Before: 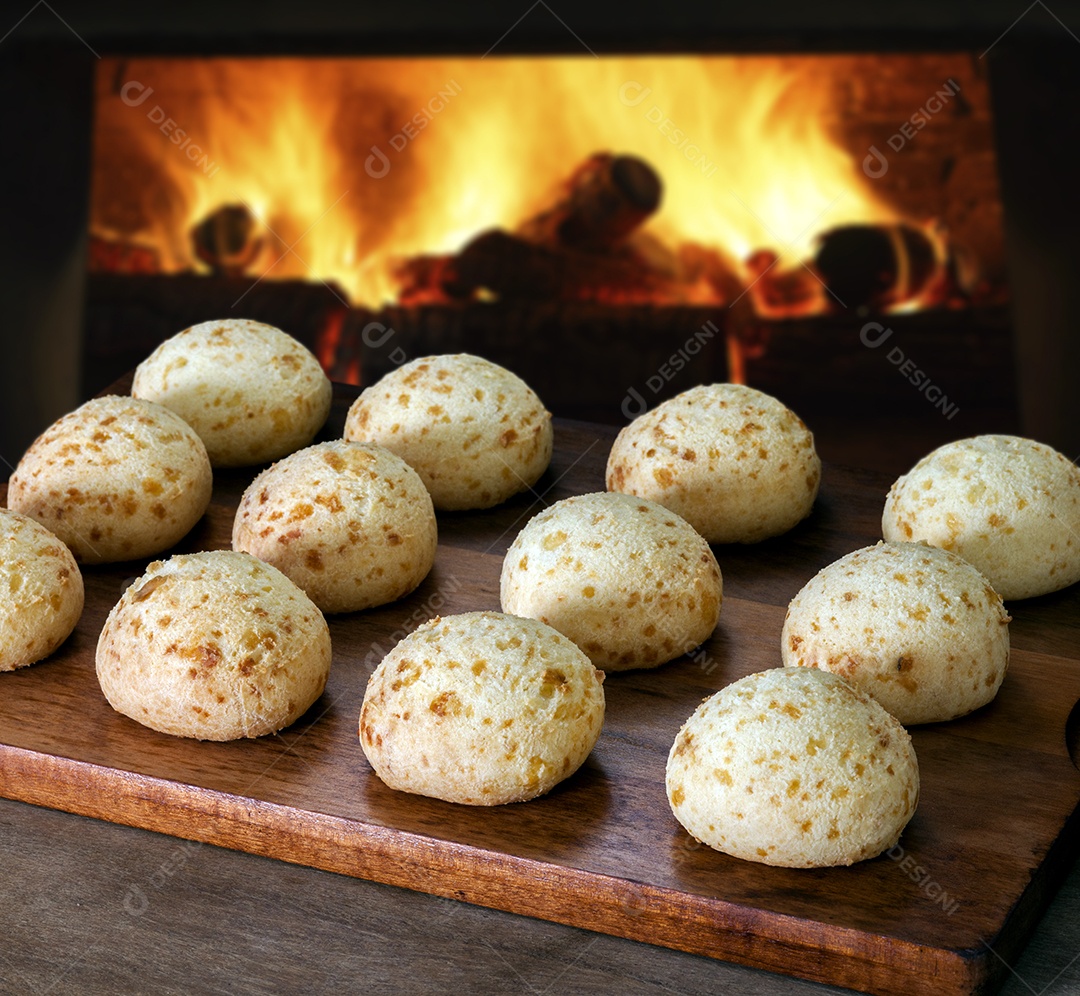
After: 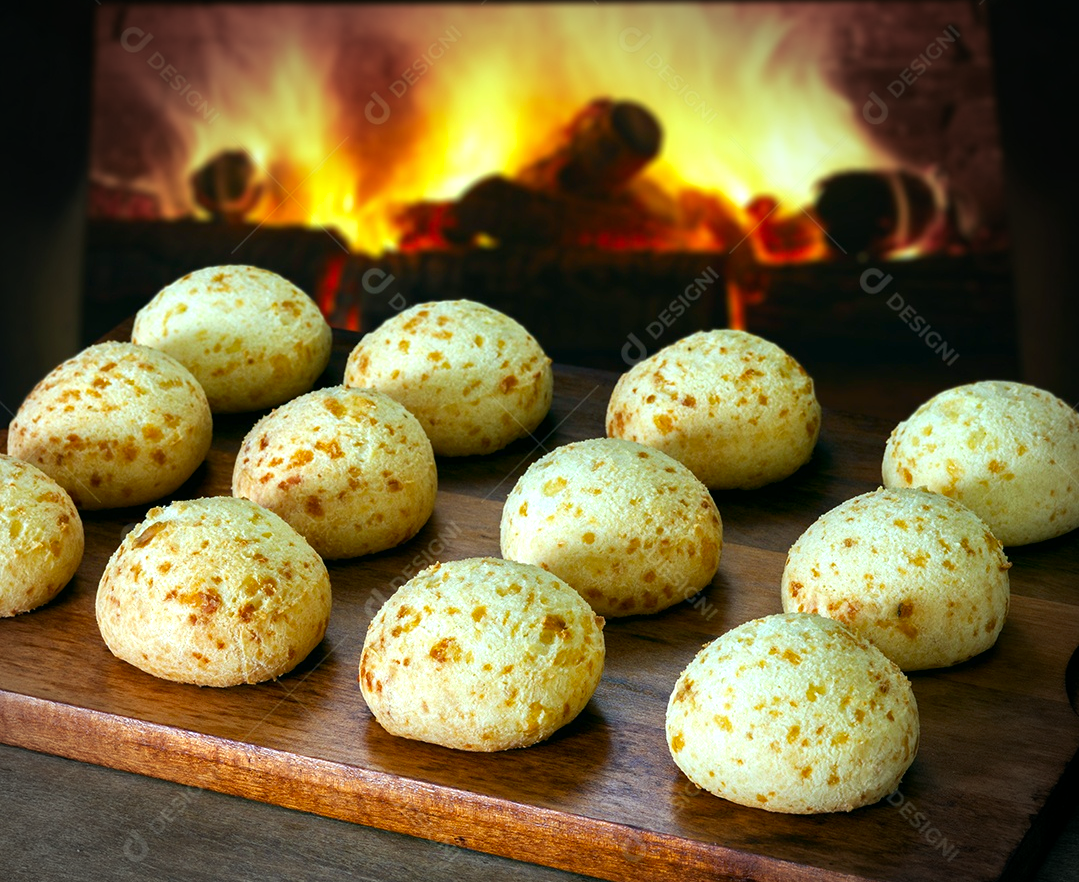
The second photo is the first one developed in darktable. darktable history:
color correction: highlights a* -7.58, highlights b* 1.54, shadows a* -3.19, saturation 1.4
crop and rotate: top 5.6%, bottom 5.75%
color zones: curves: ch0 [(0.068, 0.464) (0.25, 0.5) (0.48, 0.508) (0.75, 0.536) (0.886, 0.476) (0.967, 0.456)]; ch1 [(0.066, 0.456) (0.25, 0.5) (0.616, 0.508) (0.746, 0.56) (0.934, 0.444)]
exposure: exposure 0.3 EV, compensate highlight preservation false
vignetting: fall-off start 90.99%, fall-off radius 38.91%, center (-0.035, 0.155), width/height ratio 1.226, shape 1.29
